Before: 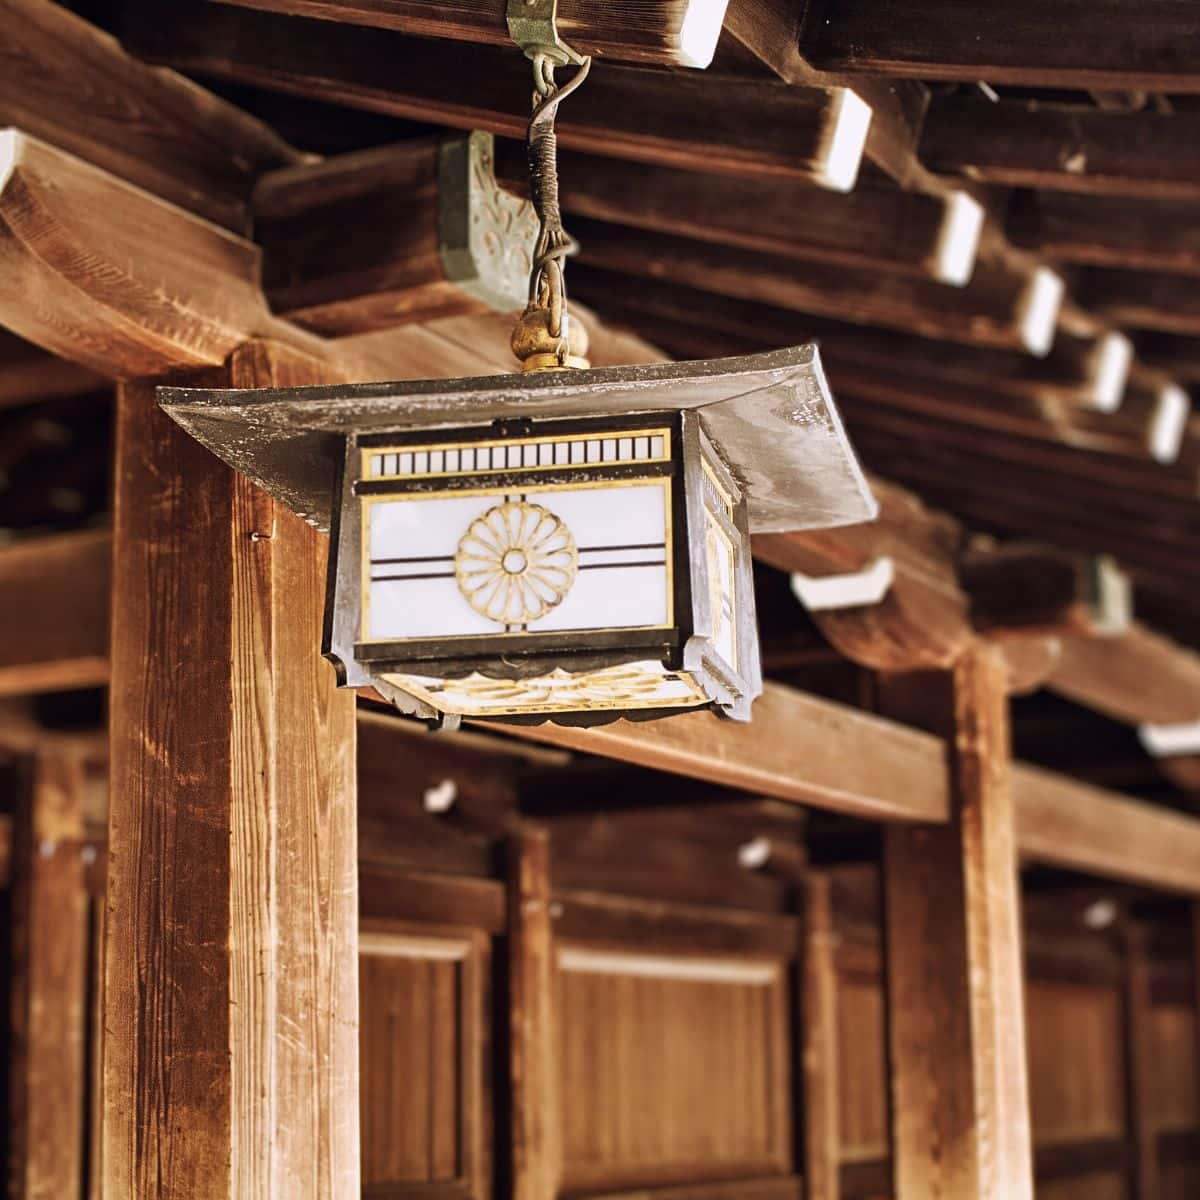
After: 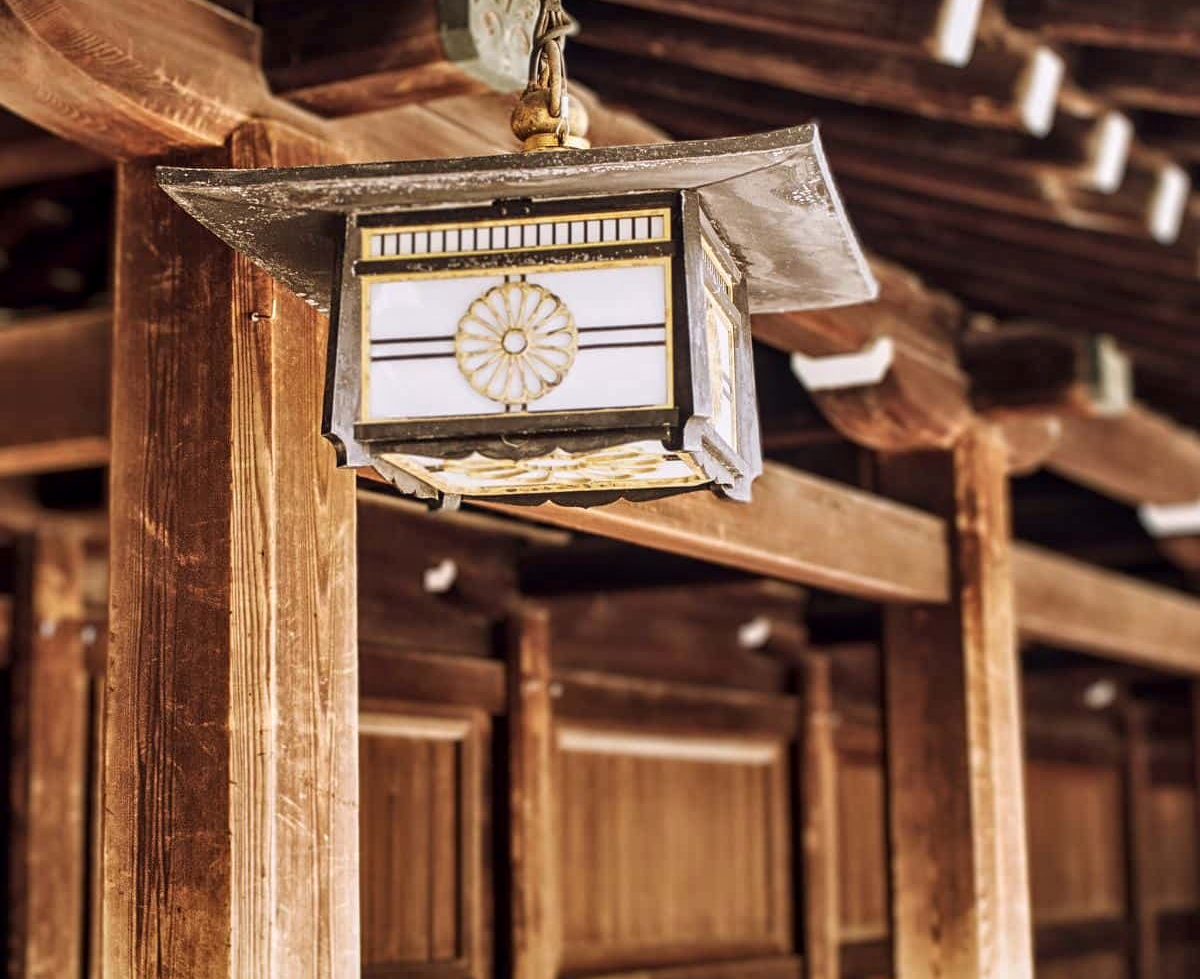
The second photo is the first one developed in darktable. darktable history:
local contrast: on, module defaults
crop and rotate: top 18.367%
